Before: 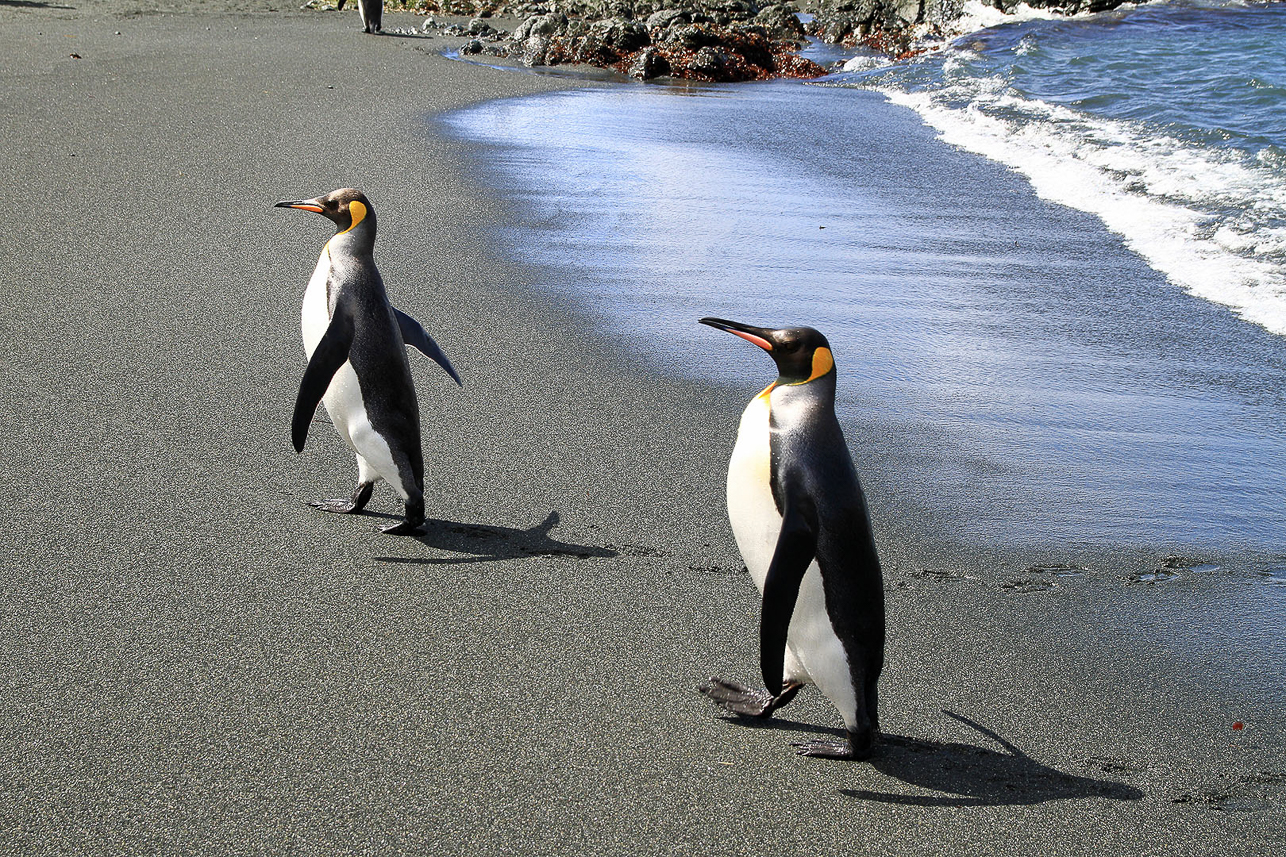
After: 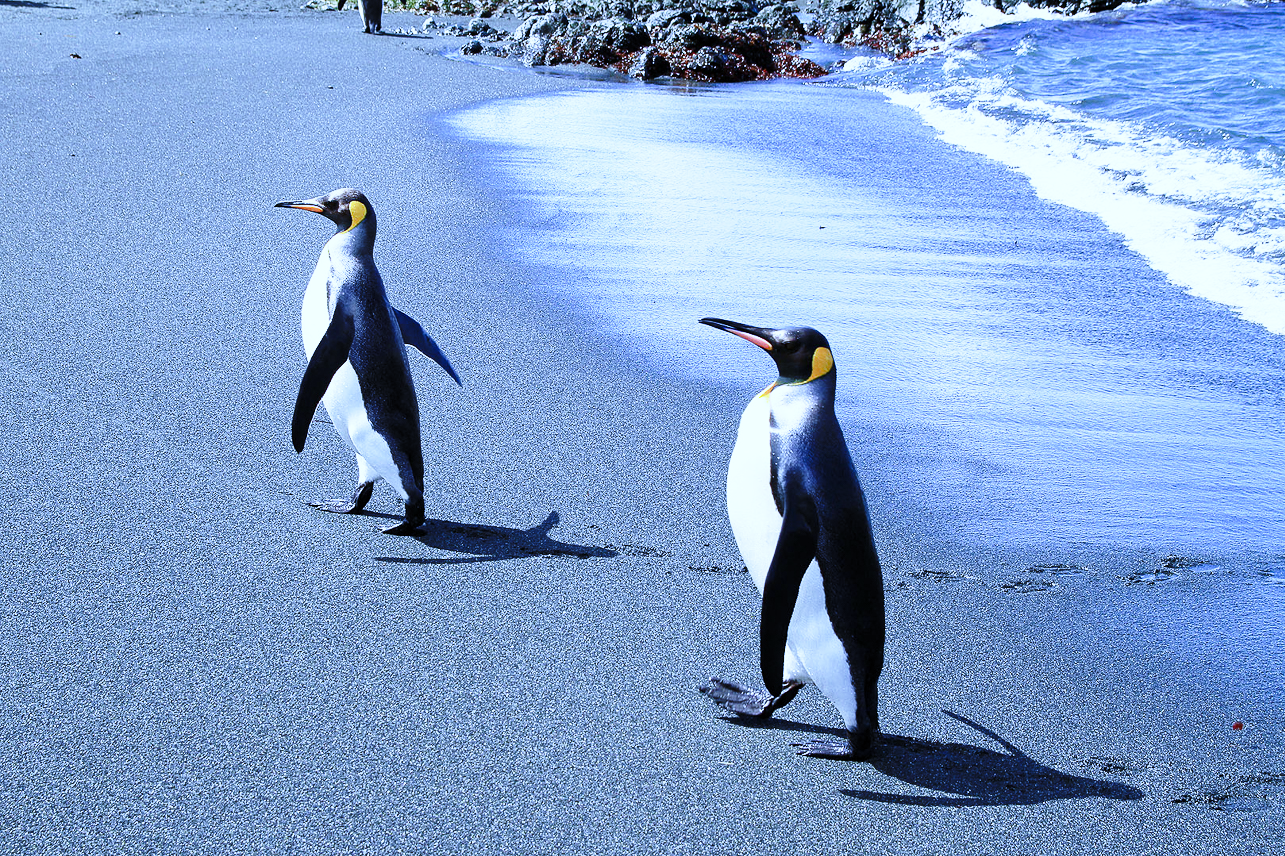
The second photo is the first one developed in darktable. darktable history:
base curve: curves: ch0 [(0, 0) (0.028, 0.03) (0.121, 0.232) (0.46, 0.748) (0.859, 0.968) (1, 1)], preserve colors none
white balance: red 0.766, blue 1.537
